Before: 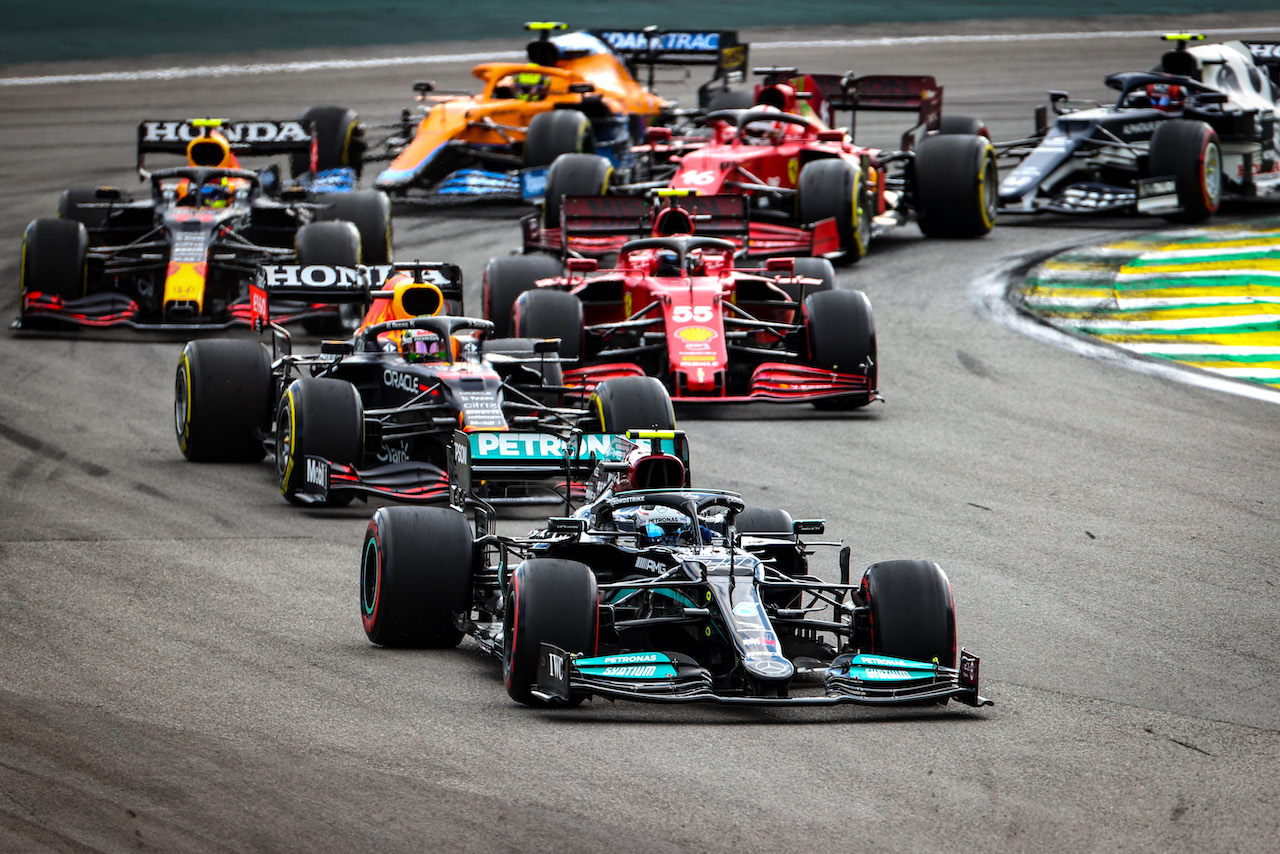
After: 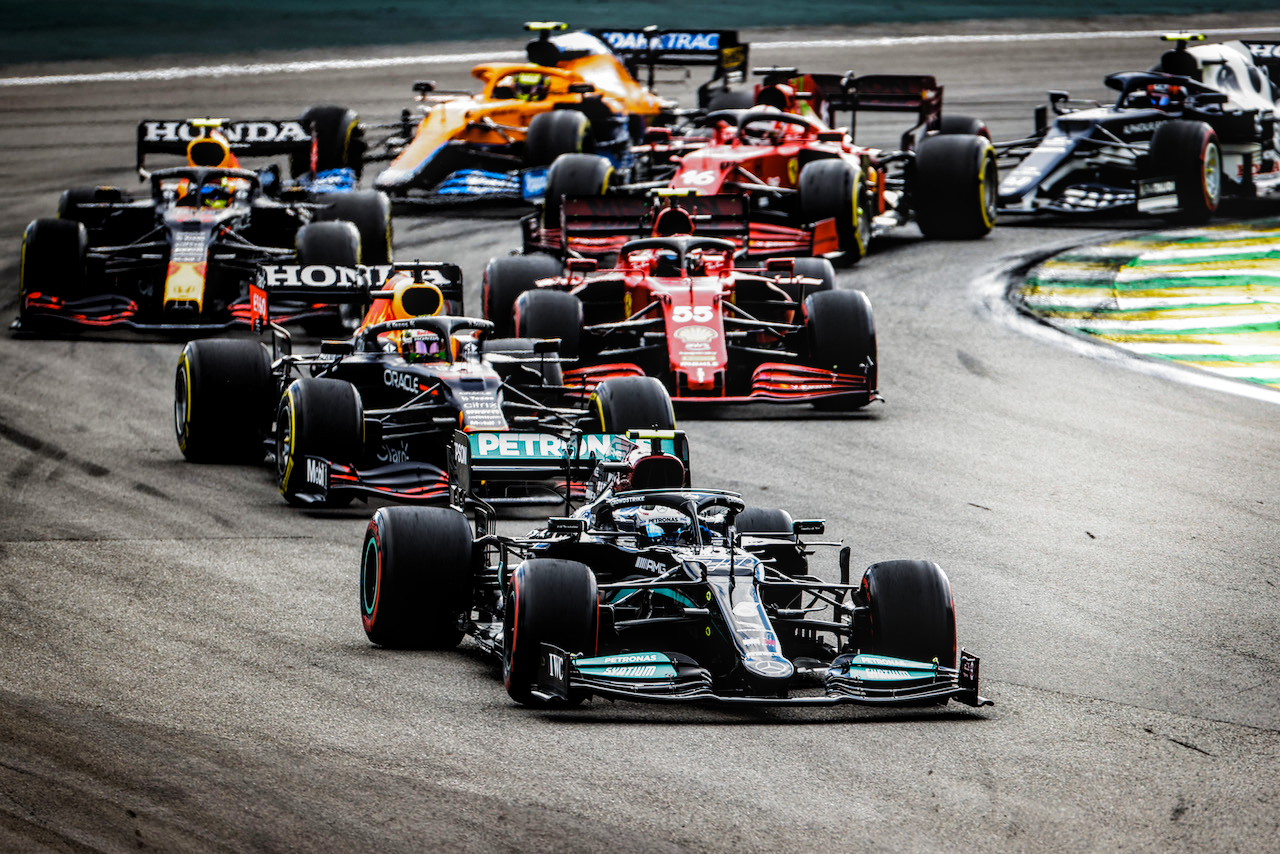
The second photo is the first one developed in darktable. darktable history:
filmic rgb: black relative exposure -6.43 EV, white relative exposure 2.43 EV, threshold 3 EV, hardness 5.27, latitude 0.1%, contrast 1.425, highlights saturation mix 2%, preserve chrominance no, color science v5 (2021), contrast in shadows safe, contrast in highlights safe, enable highlight reconstruction true
shadows and highlights: shadows -21.3, highlights 100, soften with gaussian
color contrast: green-magenta contrast 0.81
color balance rgb: on, module defaults
local contrast: on, module defaults
